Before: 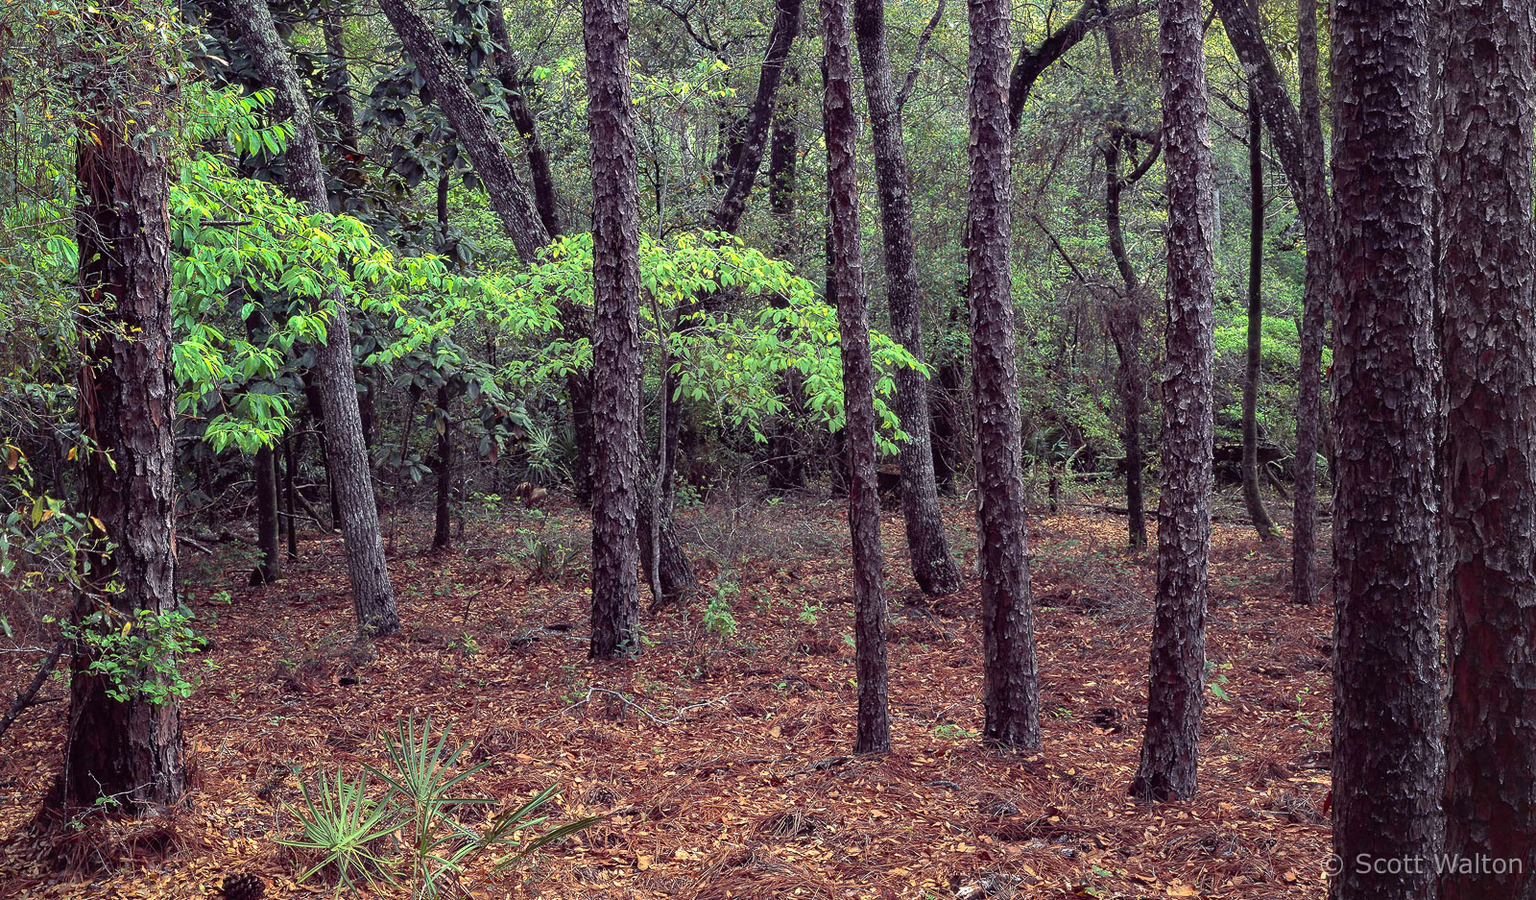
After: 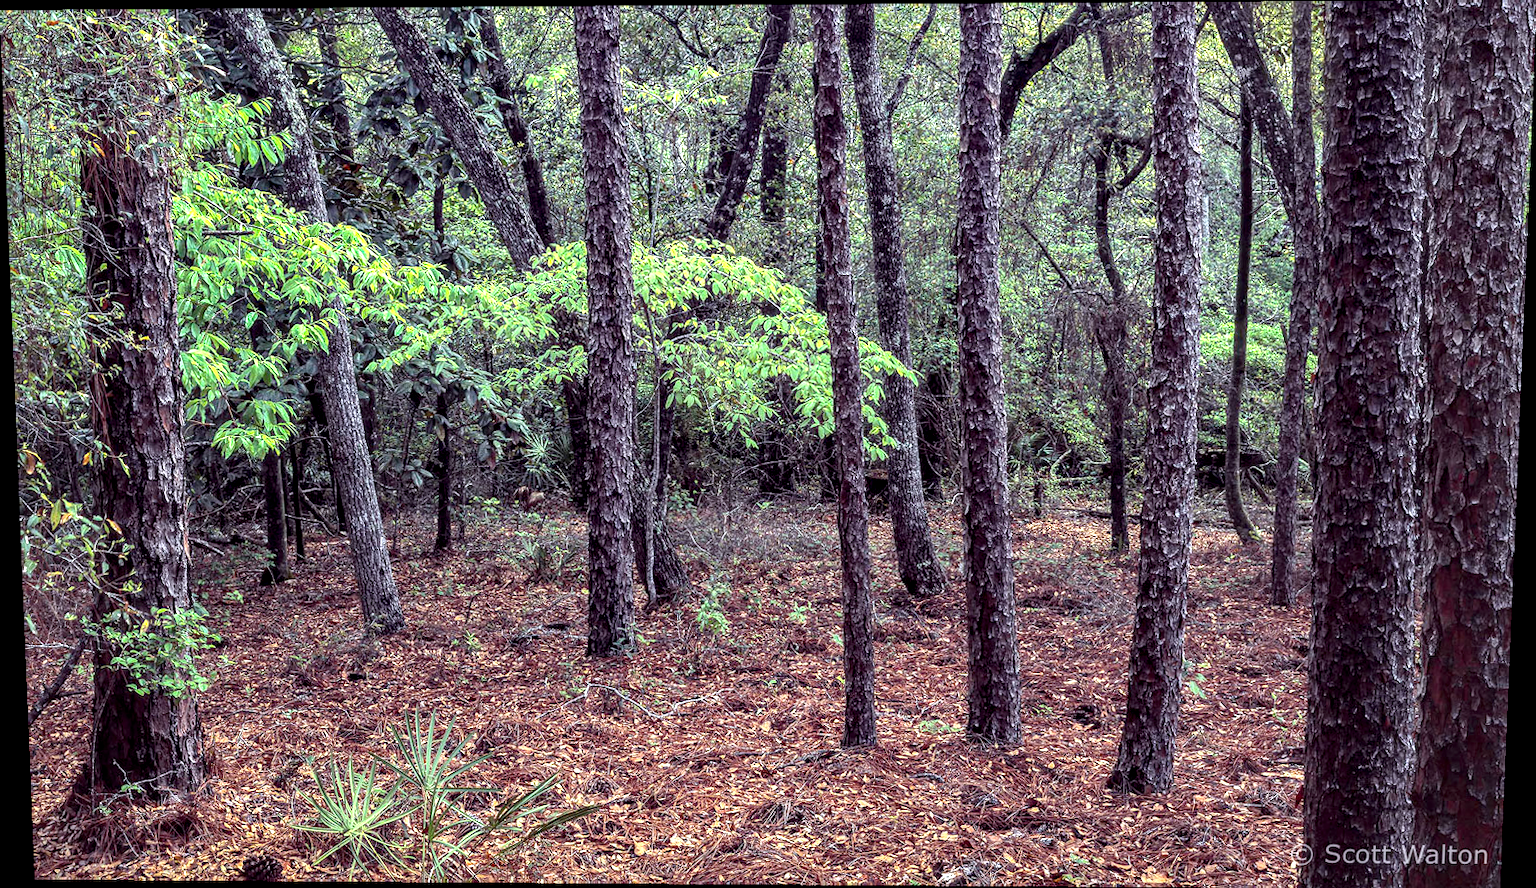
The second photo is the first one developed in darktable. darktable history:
exposure: black level correction 0.001, exposure 0.5 EV, compensate exposure bias true, compensate highlight preservation false
white balance: red 0.967, blue 1.049
rotate and perspective: lens shift (vertical) 0.048, lens shift (horizontal) -0.024, automatic cropping off
local contrast: detail 154%
